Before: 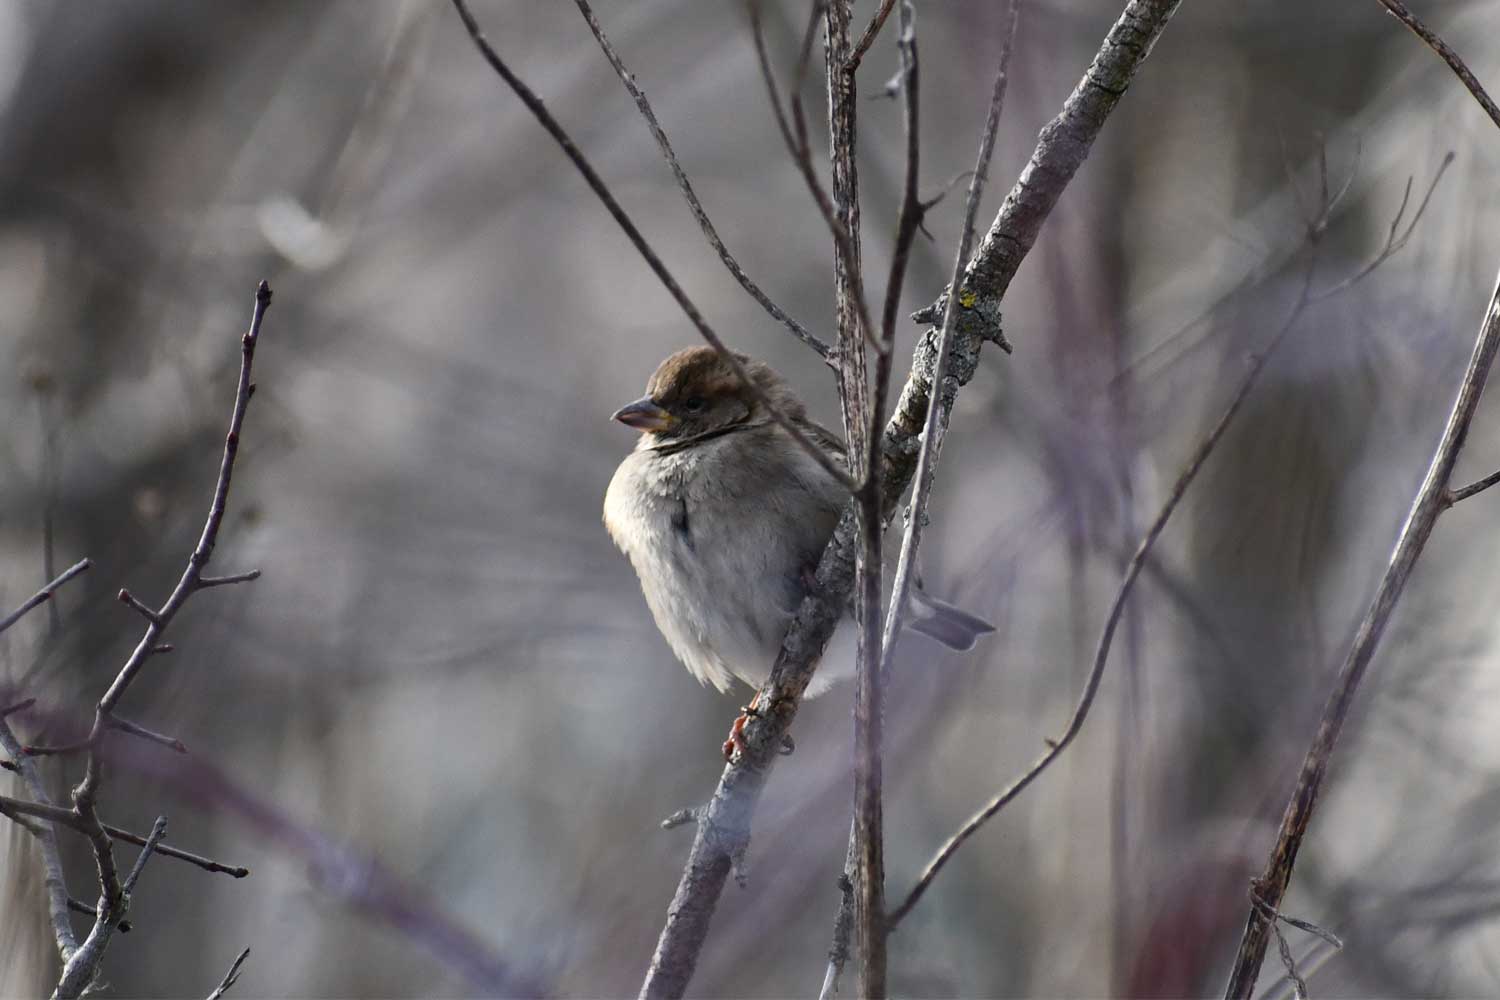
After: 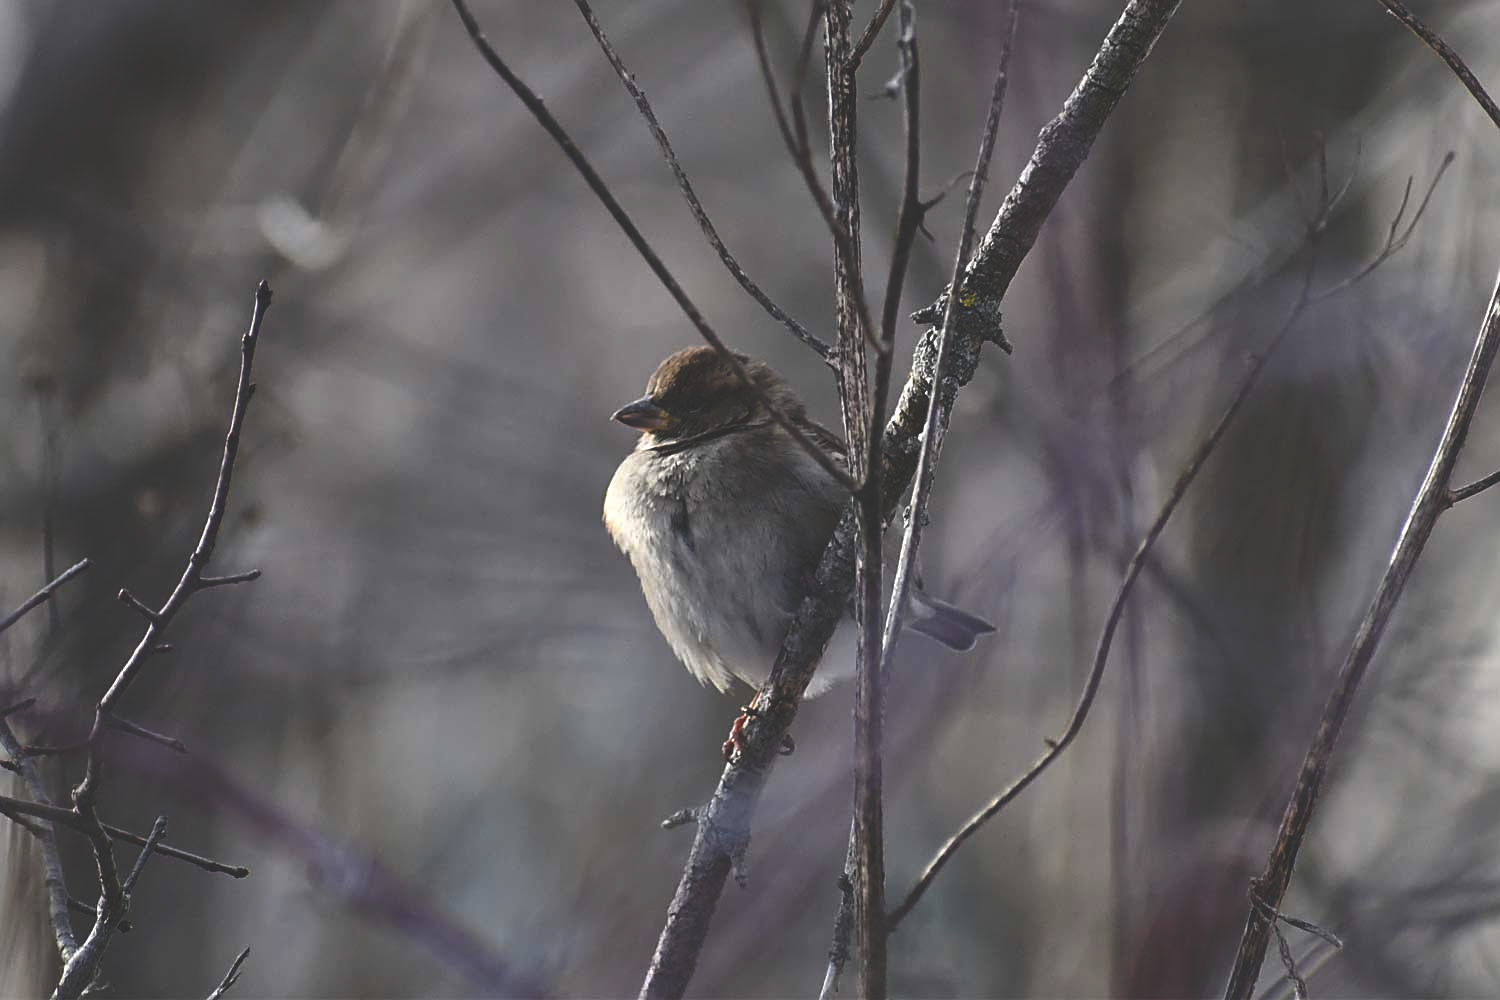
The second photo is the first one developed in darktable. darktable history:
sharpen: on, module defaults
rgb curve: curves: ch0 [(0, 0.186) (0.314, 0.284) (0.775, 0.708) (1, 1)], compensate middle gray true, preserve colors none
